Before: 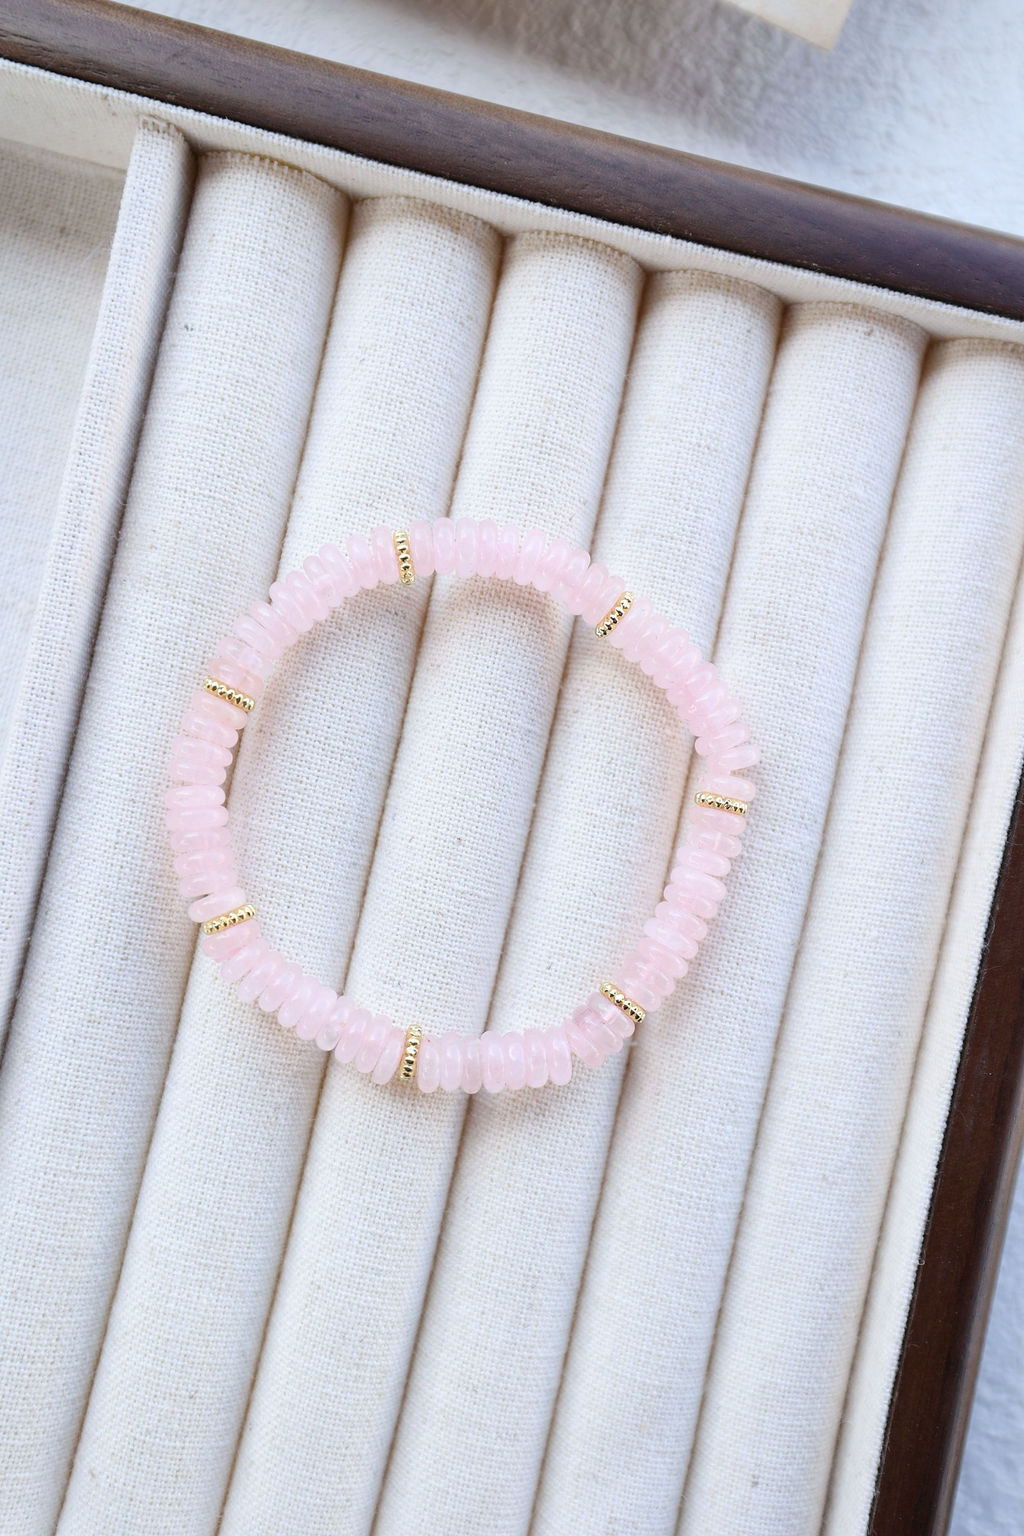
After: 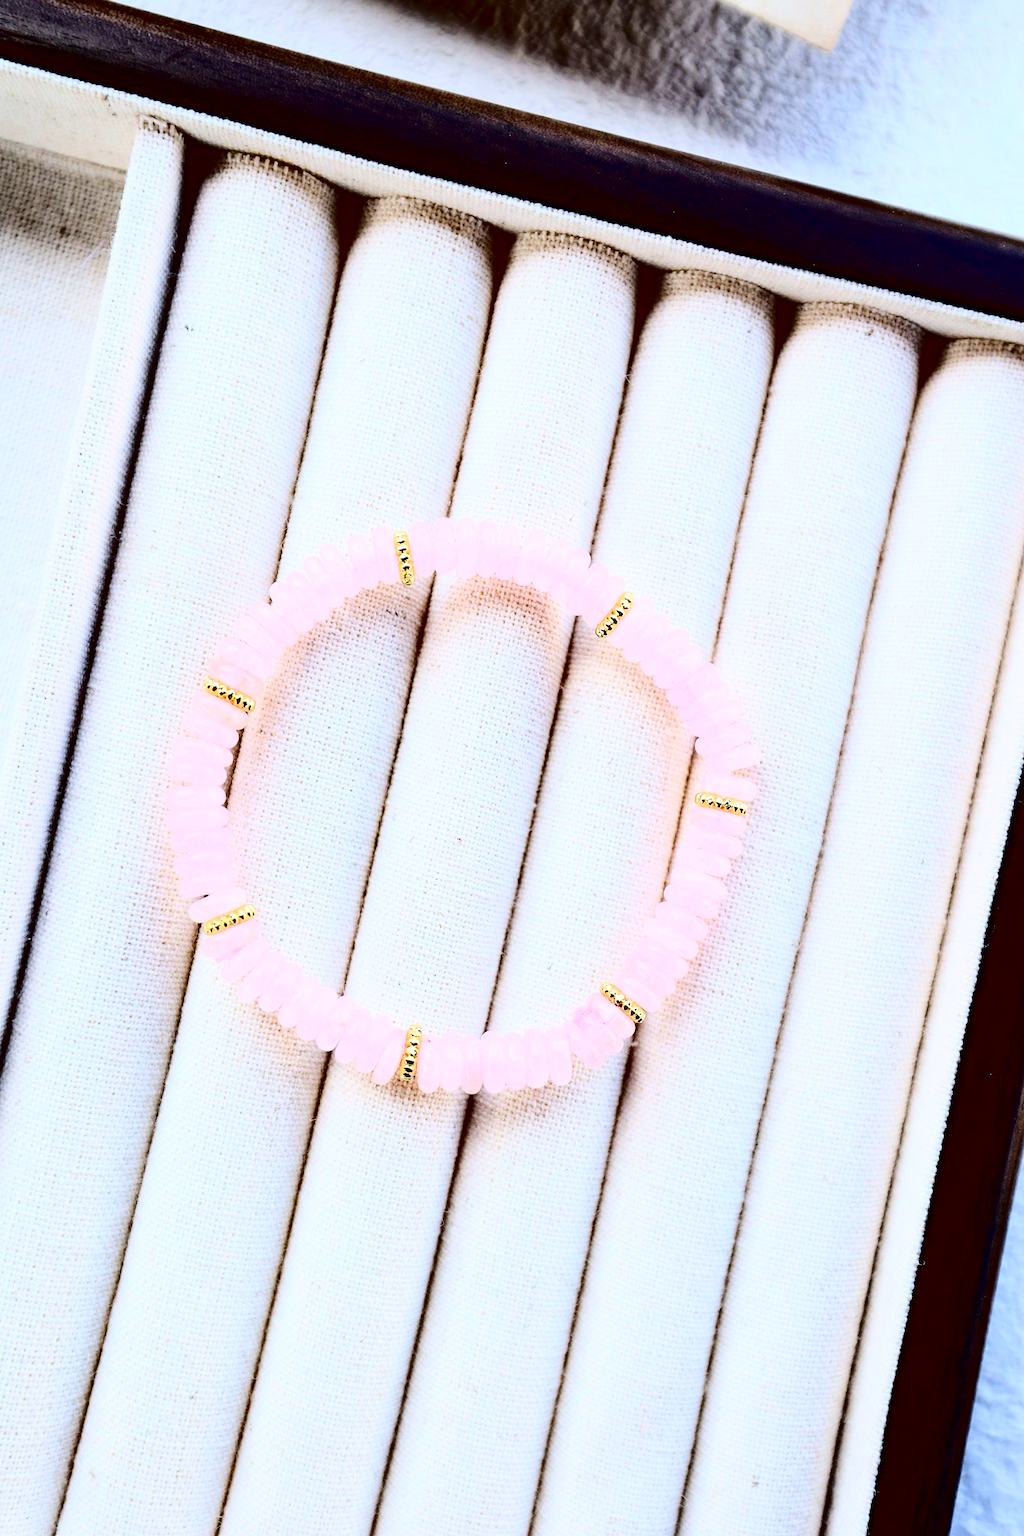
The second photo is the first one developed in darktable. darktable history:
tone equalizer: mask exposure compensation -0.508 EV
contrast brightness saturation: contrast 0.78, brightness -0.986, saturation 0.993
